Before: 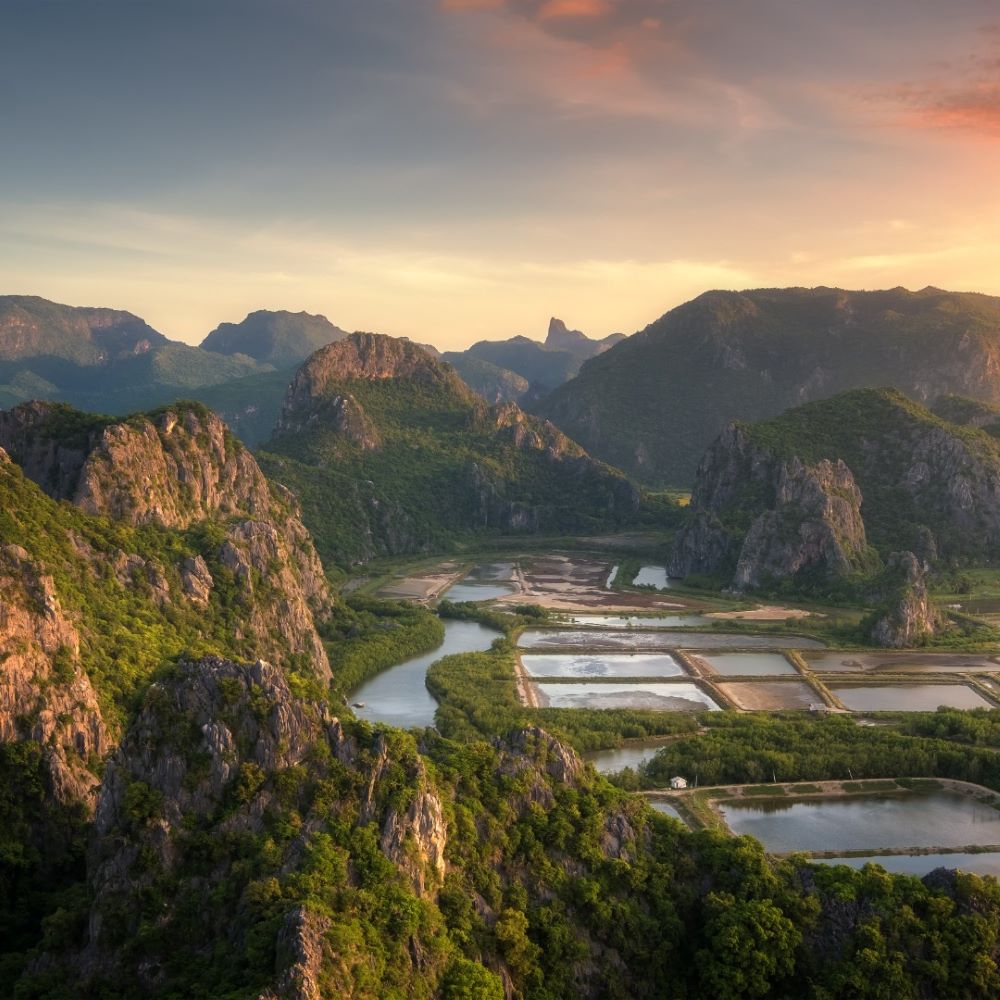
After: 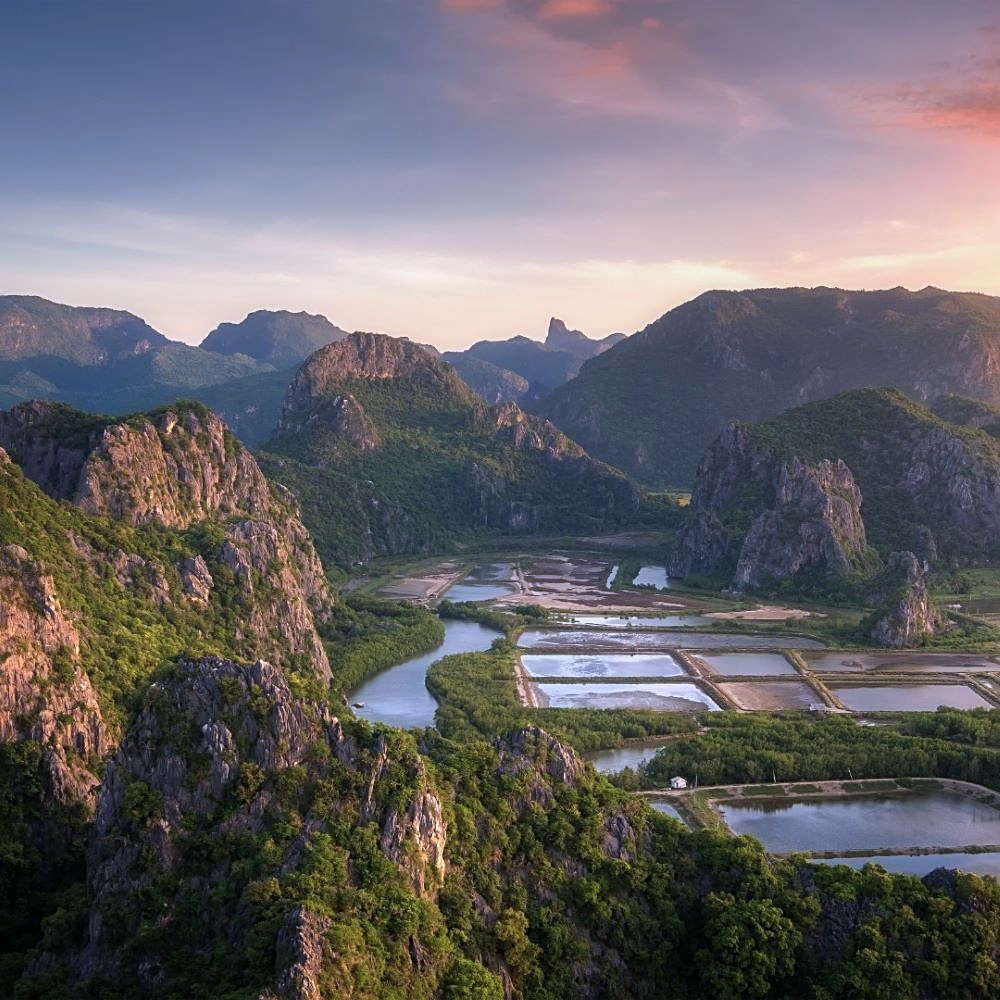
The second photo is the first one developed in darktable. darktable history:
sharpen: on, module defaults
color calibration: illuminant as shot in camera, x 0.379, y 0.396, temperature 4141.73 K
